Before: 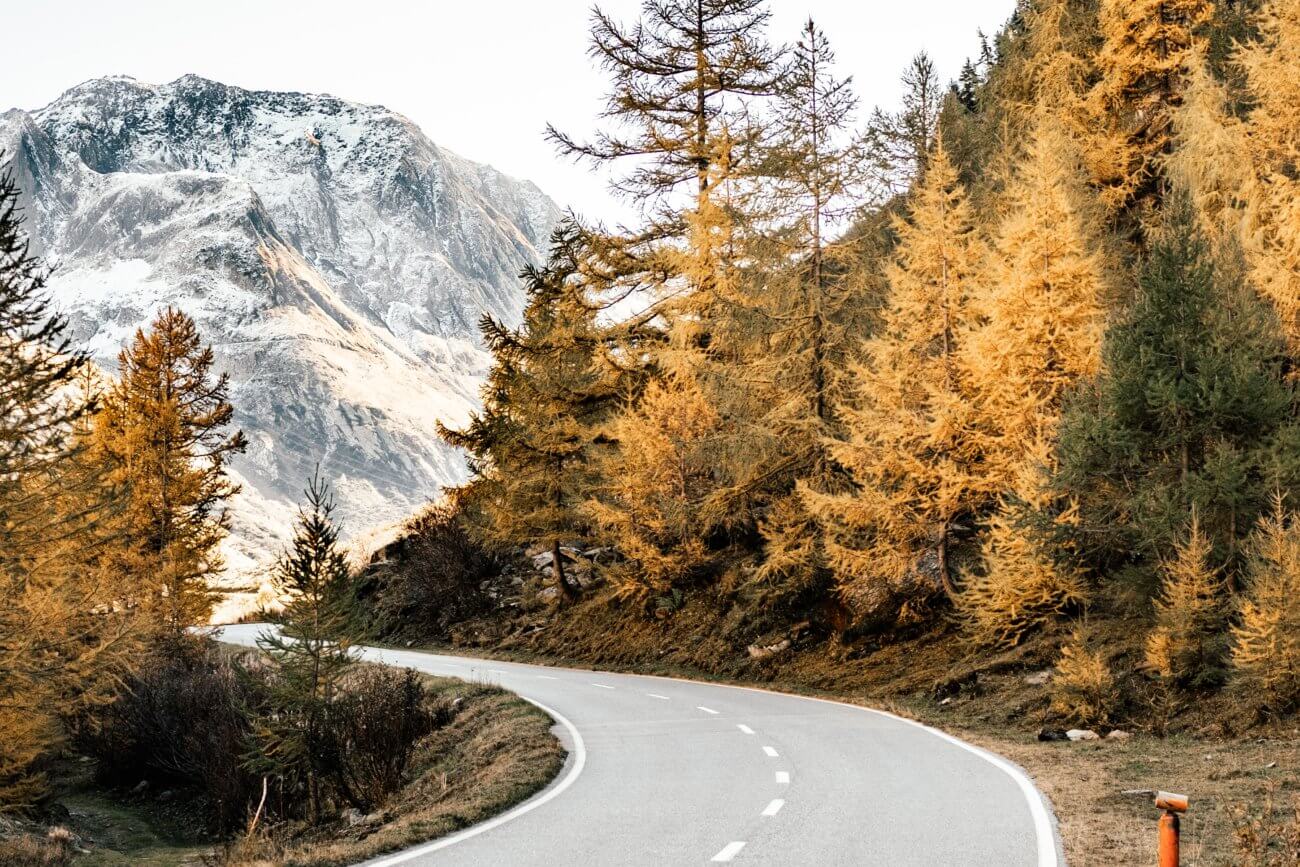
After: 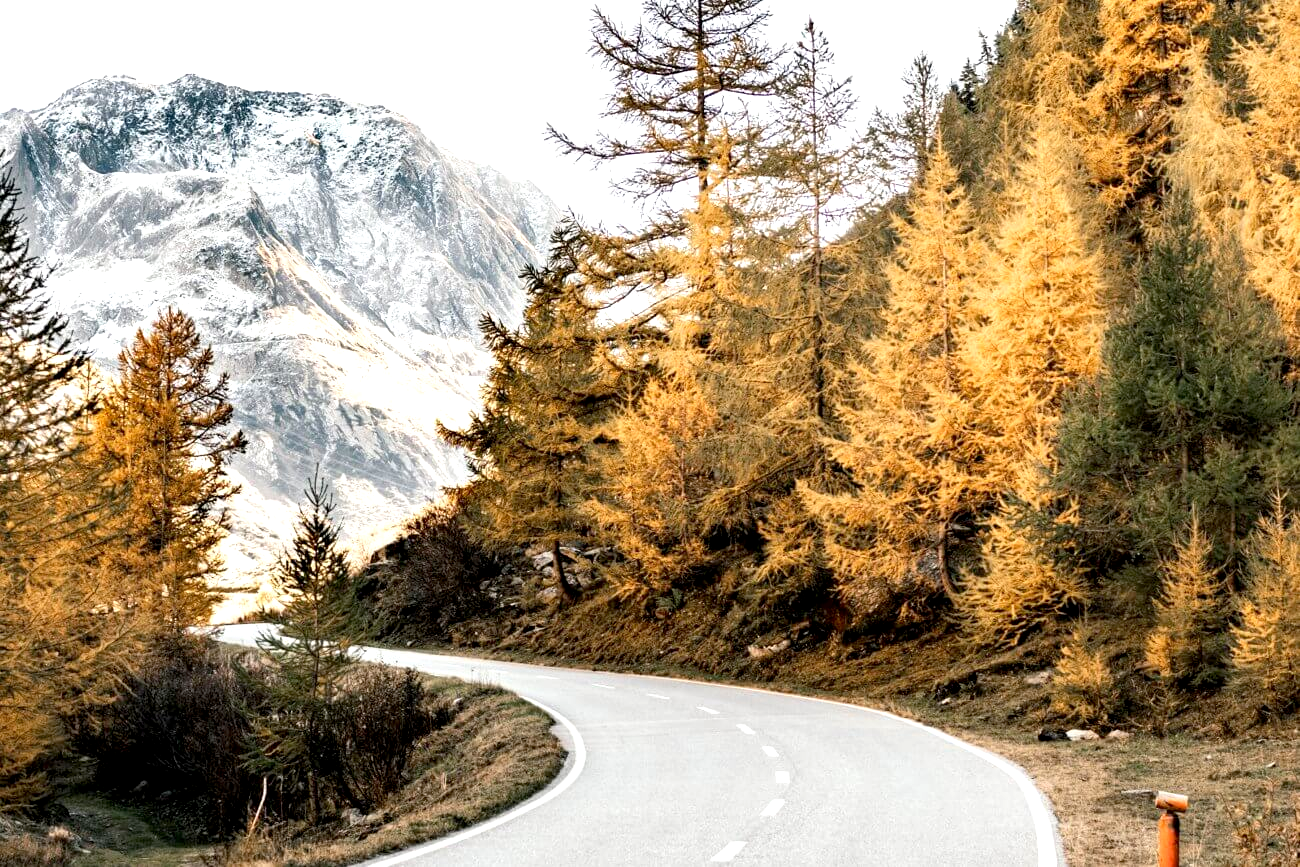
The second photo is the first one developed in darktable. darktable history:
exposure: black level correction 0.004, exposure 0.42 EV, compensate exposure bias true, compensate highlight preservation false
